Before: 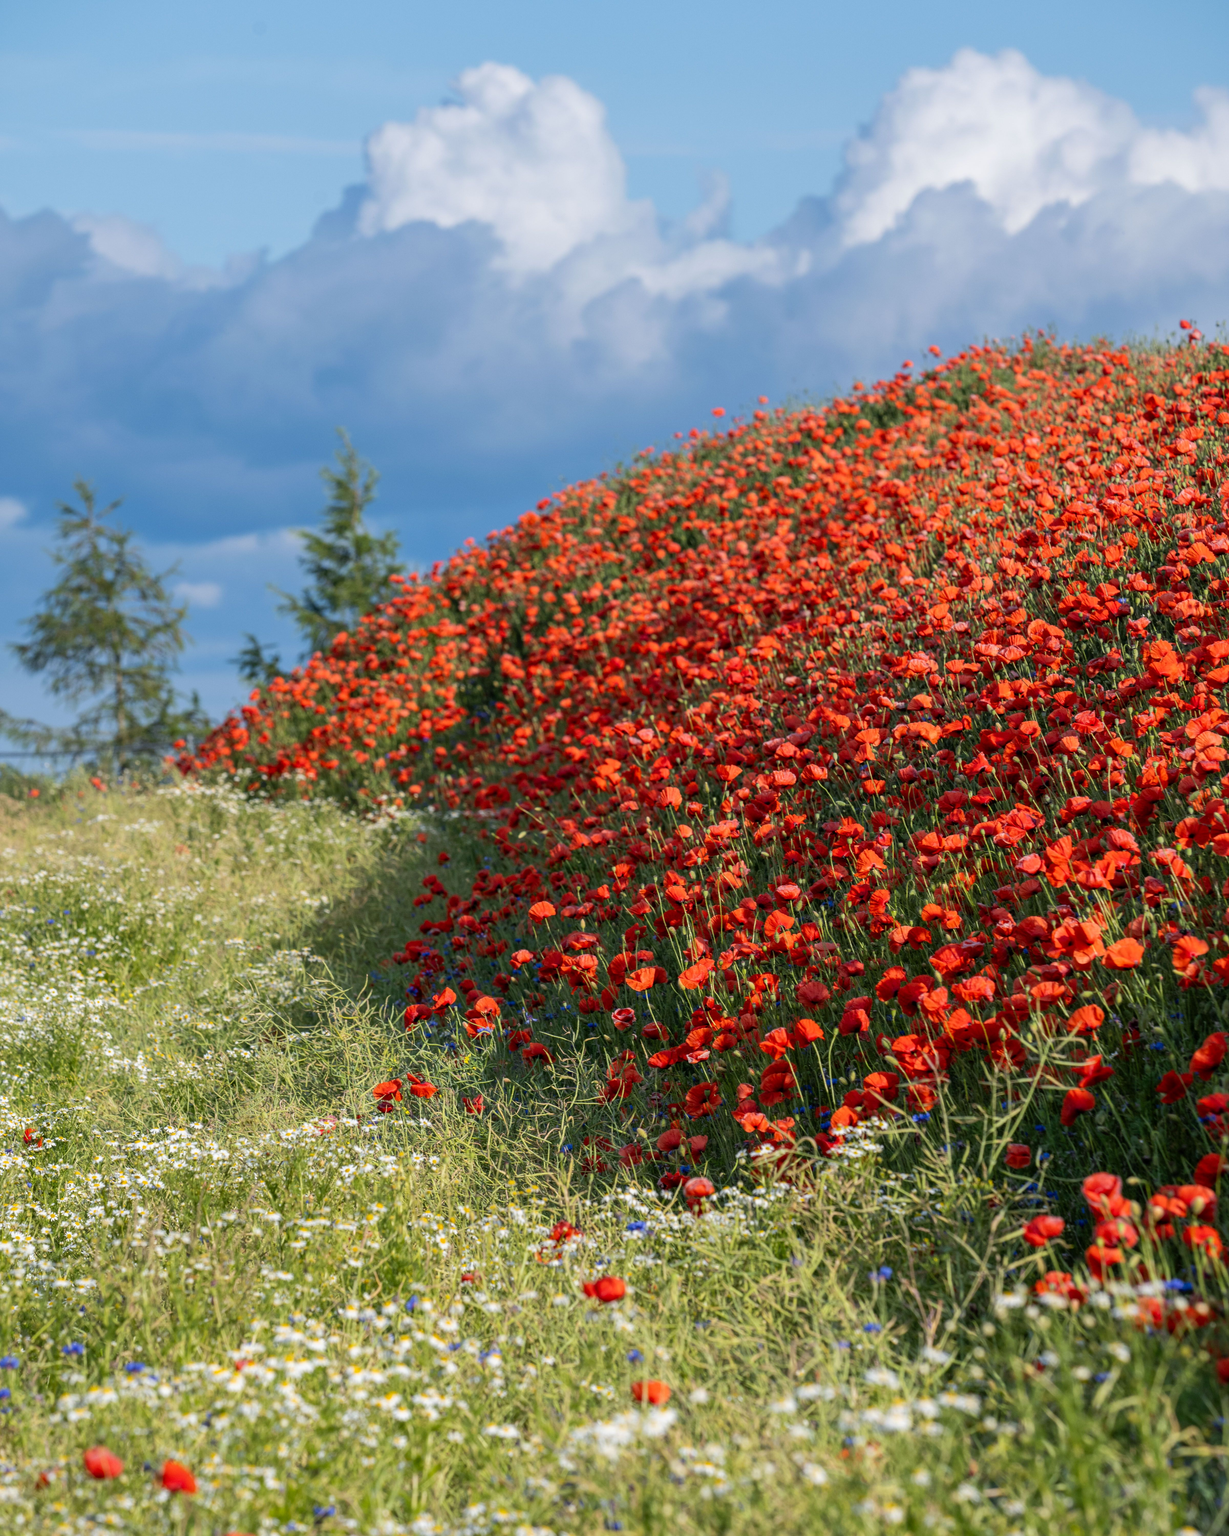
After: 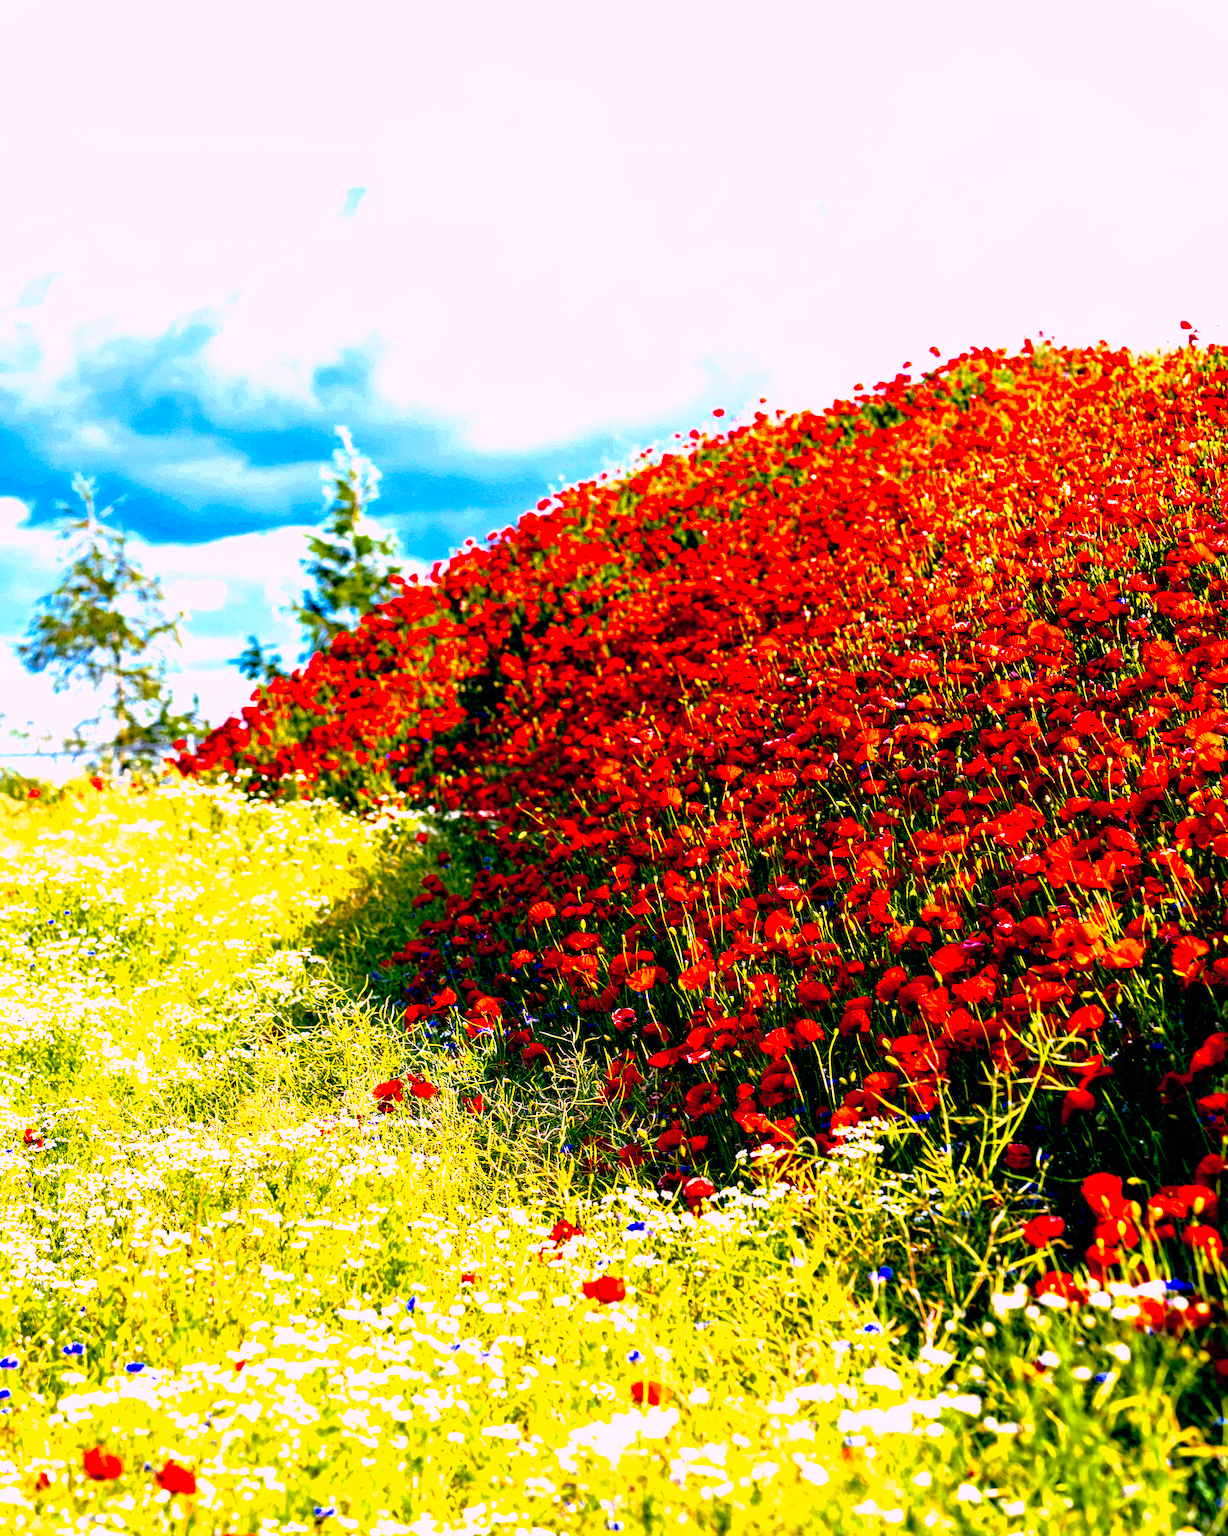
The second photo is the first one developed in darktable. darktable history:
color balance rgb: power › chroma 0.683%, power › hue 60°, global offset › luminance -0.843%, perceptual saturation grading › global saturation 36.628%, perceptual brilliance grading › global brilliance 11.51%, global vibrance 16.169%, saturation formula JzAzBz (2021)
tone curve: curves: ch0 [(0, 0) (0.003, 0.01) (0.011, 0.011) (0.025, 0.008) (0.044, 0.007) (0.069, 0.006) (0.1, 0.005) (0.136, 0.015) (0.177, 0.094) (0.224, 0.241) (0.277, 0.369) (0.335, 0.5) (0.399, 0.648) (0.468, 0.811) (0.543, 0.975) (0.623, 0.989) (0.709, 0.989) (0.801, 0.99) (0.898, 0.99) (1, 1)], preserve colors none
color correction: highlights a* 15.91, highlights b* -20.5
